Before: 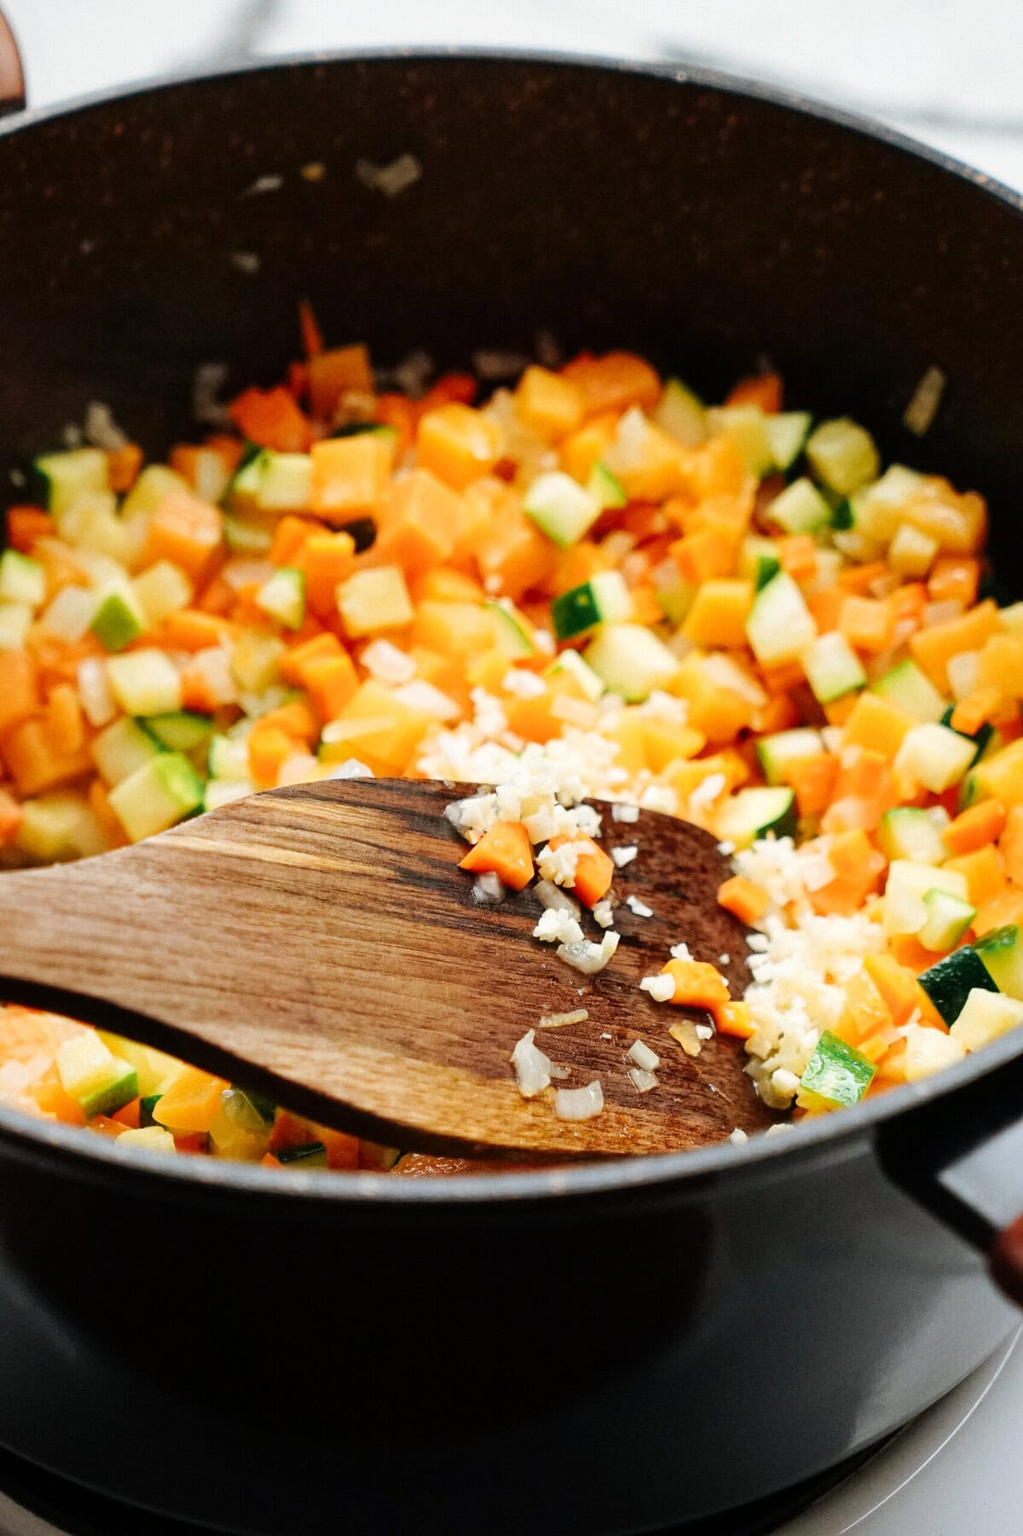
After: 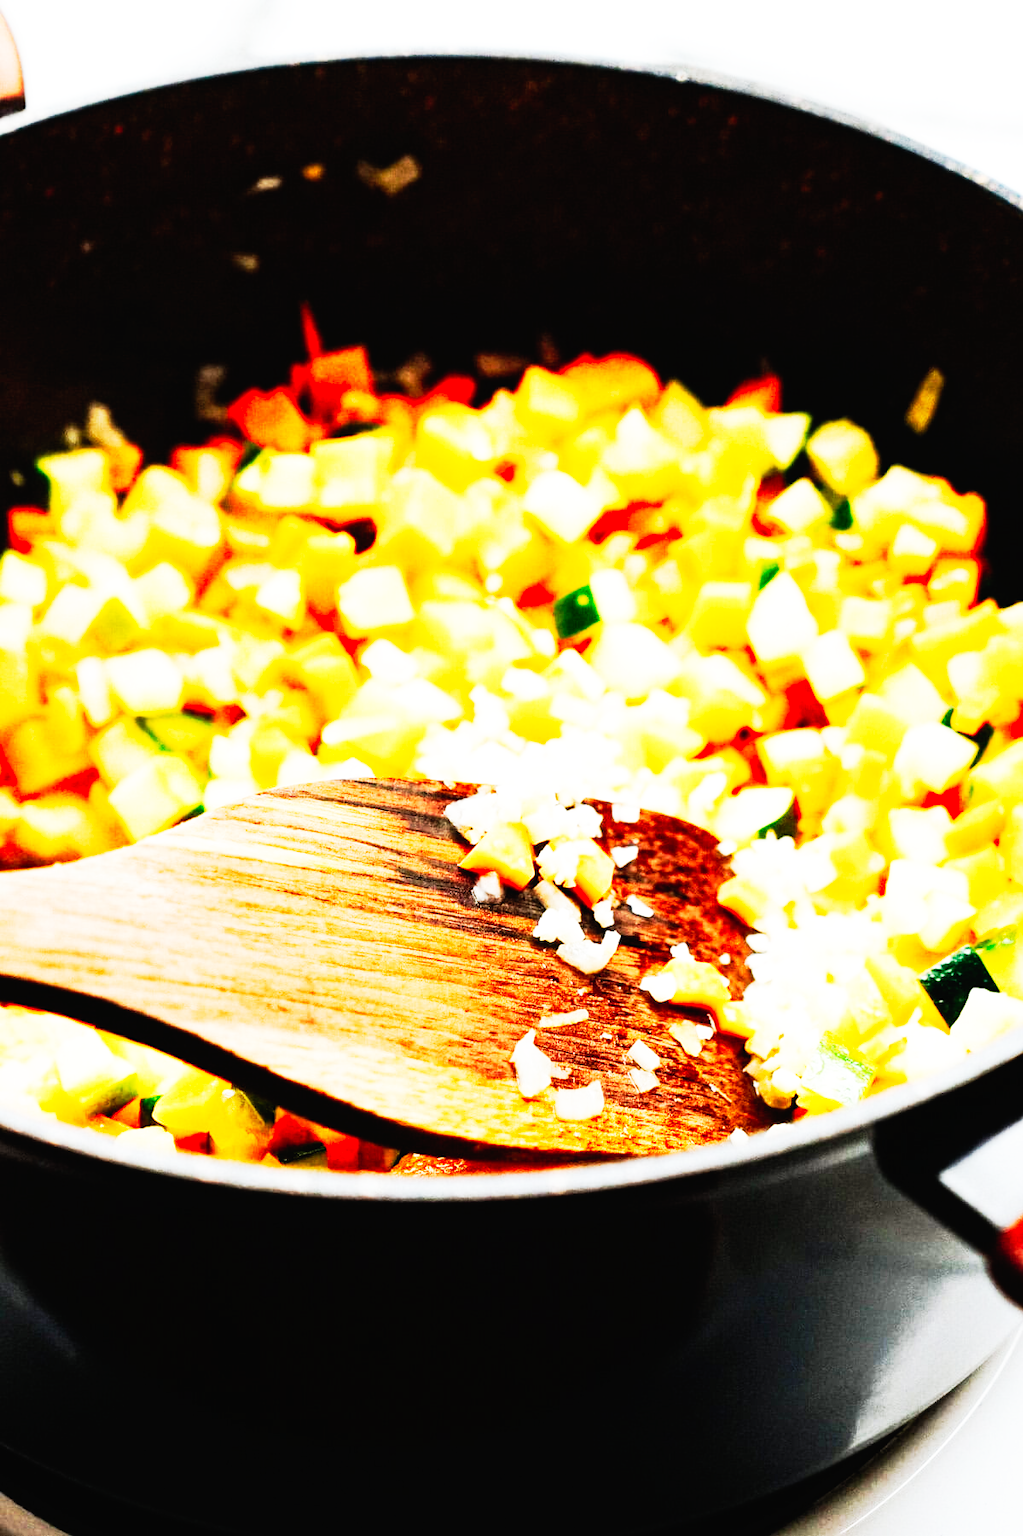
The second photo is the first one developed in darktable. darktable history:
base curve: curves: ch0 [(0, 0) (0.007, 0.004) (0.027, 0.03) (0.046, 0.07) (0.207, 0.54) (0.442, 0.872) (0.673, 0.972) (1, 1)], preserve colors none
tone curve: curves: ch0 [(0, 0.013) (0.074, 0.044) (0.251, 0.234) (0.472, 0.511) (0.63, 0.752) (0.746, 0.866) (0.899, 0.956) (1, 1)]; ch1 [(0, 0) (0.08, 0.08) (0.347, 0.394) (0.455, 0.441) (0.5, 0.5) (0.517, 0.53) (0.563, 0.611) (0.617, 0.682) (0.756, 0.788) (0.92, 0.92) (1, 1)]; ch2 [(0, 0) (0.096, 0.056) (0.304, 0.204) (0.5, 0.5) (0.539, 0.575) (0.597, 0.644) (0.92, 0.92) (1, 1)], preserve colors none
